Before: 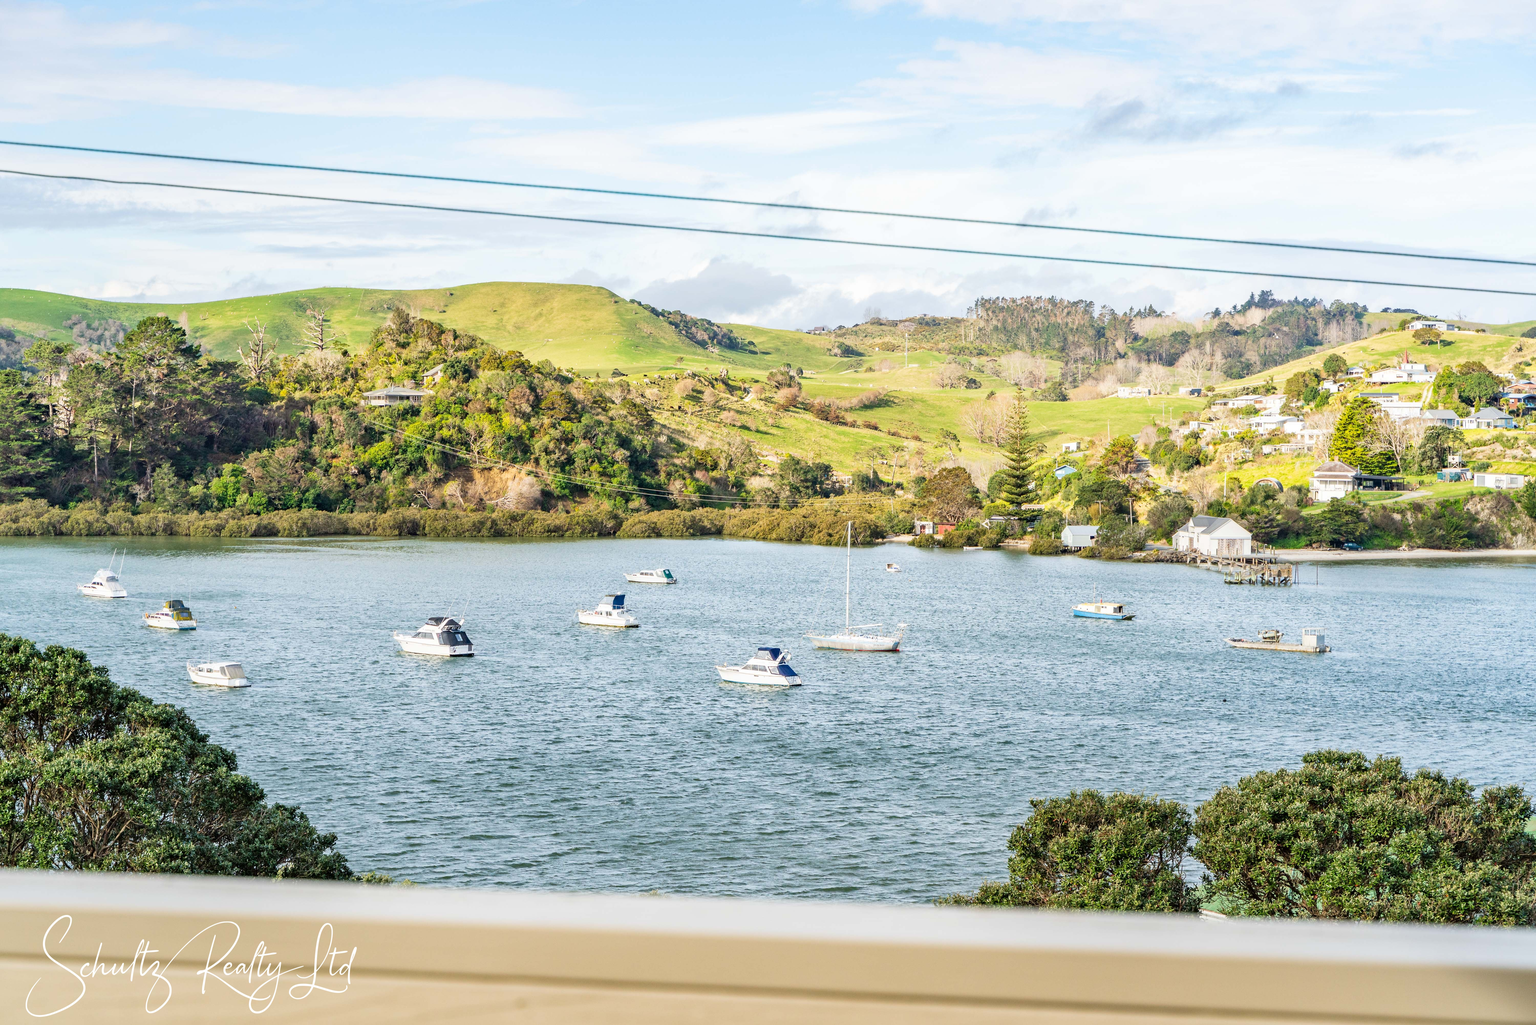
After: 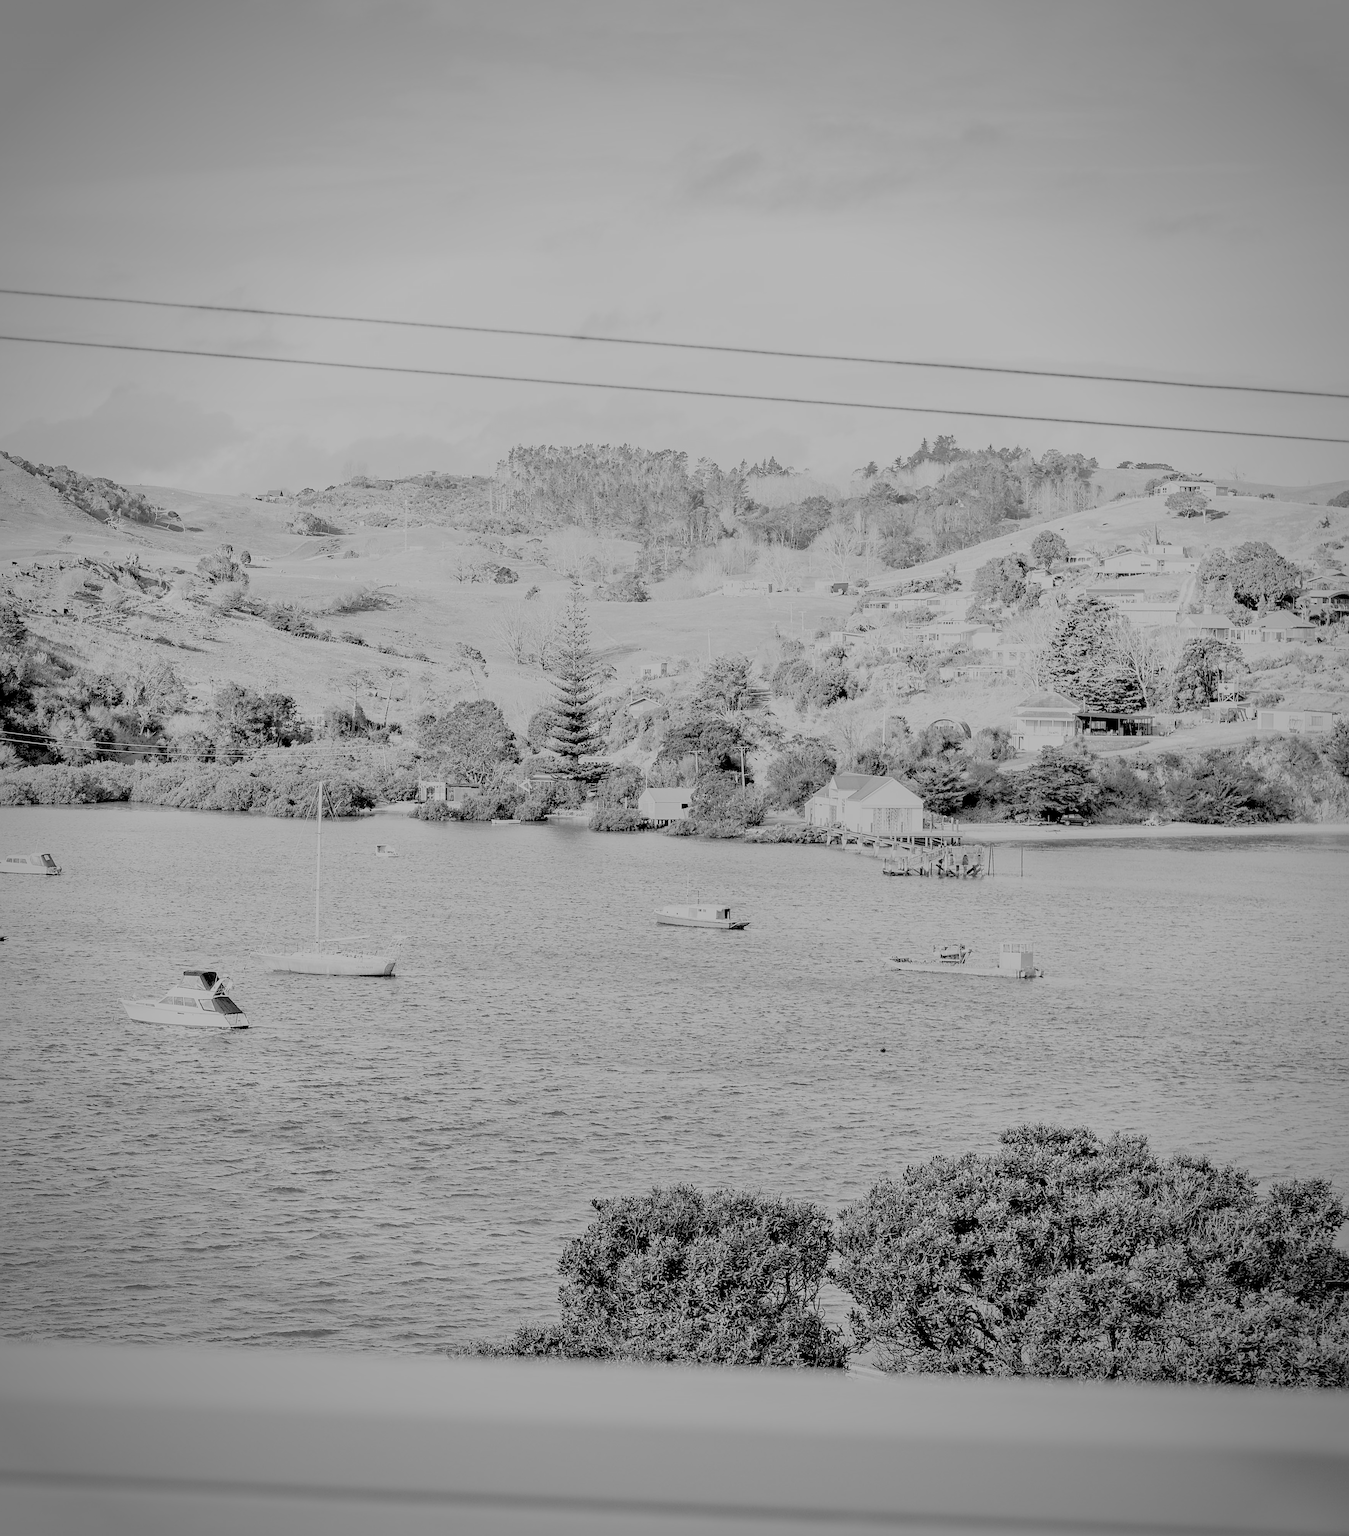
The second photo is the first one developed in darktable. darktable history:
fill light: on, module defaults
rgb levels: levels [[0.034, 0.472, 0.904], [0, 0.5, 1], [0, 0.5, 1]]
exposure: black level correction 0, exposure 0.7 EV, compensate exposure bias true, compensate highlight preservation false
vignetting: fall-off start 71.74%
sharpen: on, module defaults
monochrome: a -35.87, b 49.73, size 1.7
filmic rgb: white relative exposure 8 EV, threshold 3 EV, structure ↔ texture 100%, target black luminance 0%, hardness 2.44, latitude 76.53%, contrast 0.562, shadows ↔ highlights balance 0%, preserve chrominance no, color science v4 (2020), iterations of high-quality reconstruction 10, type of noise poissonian, enable highlight reconstruction true
crop: left 41.402%
